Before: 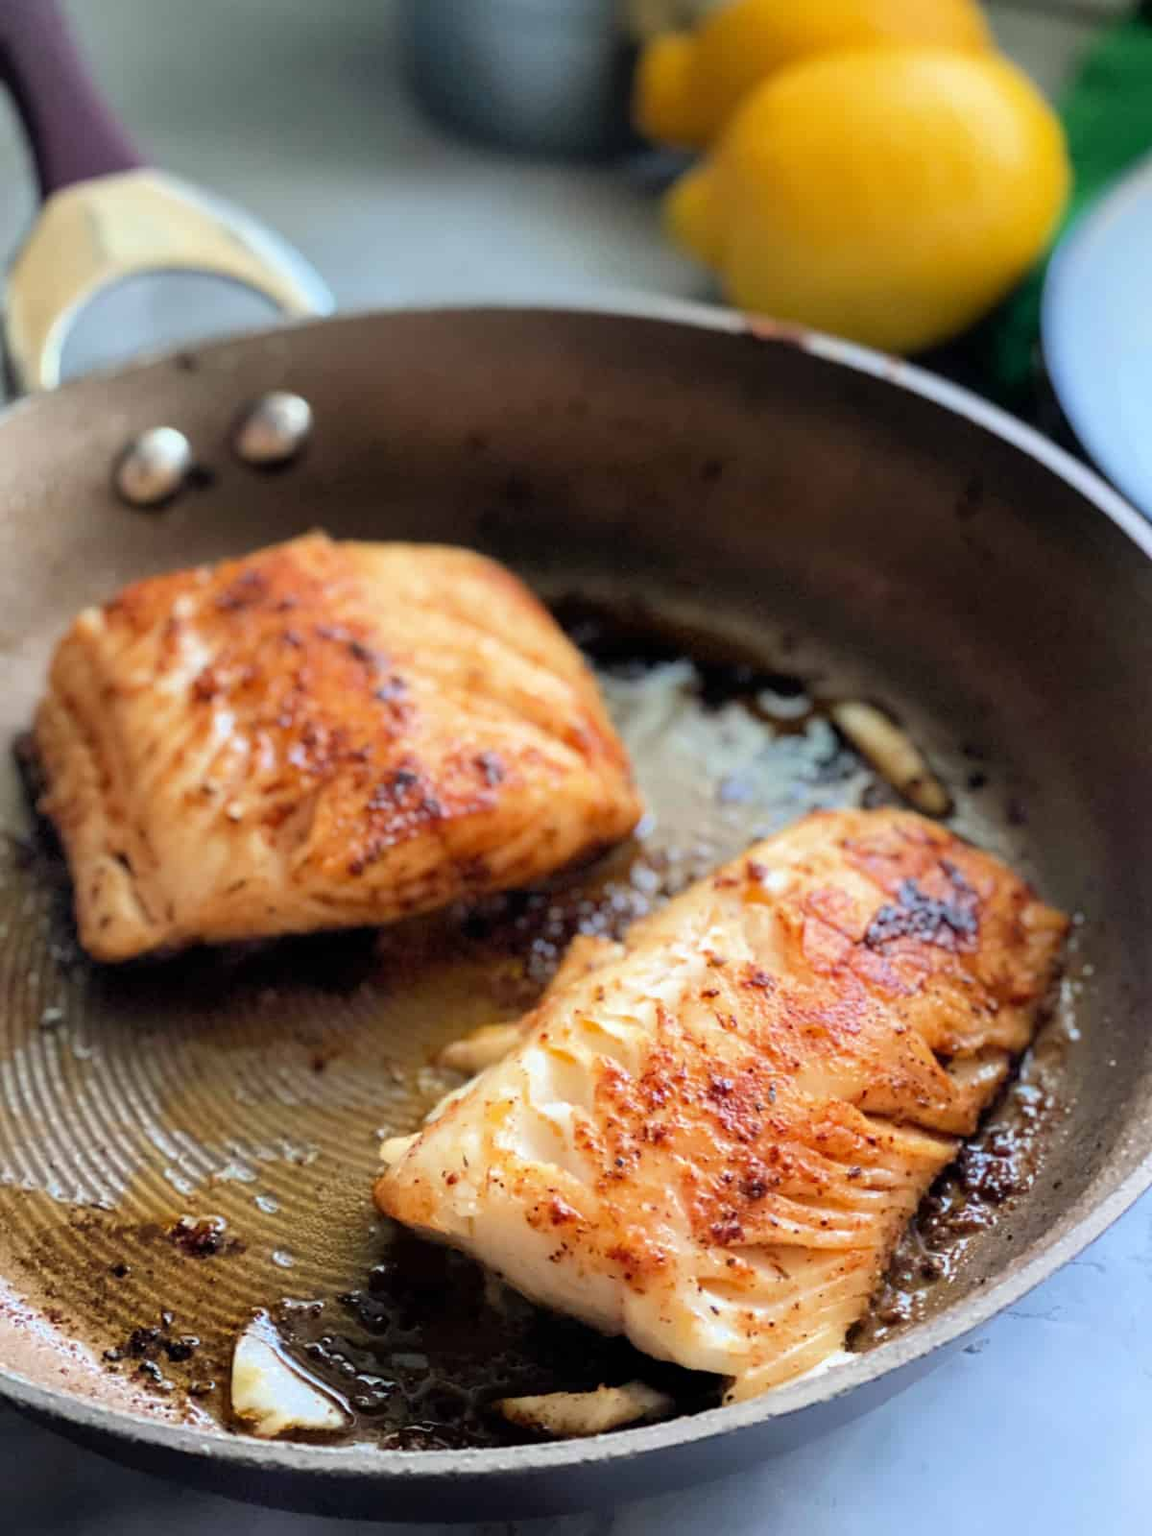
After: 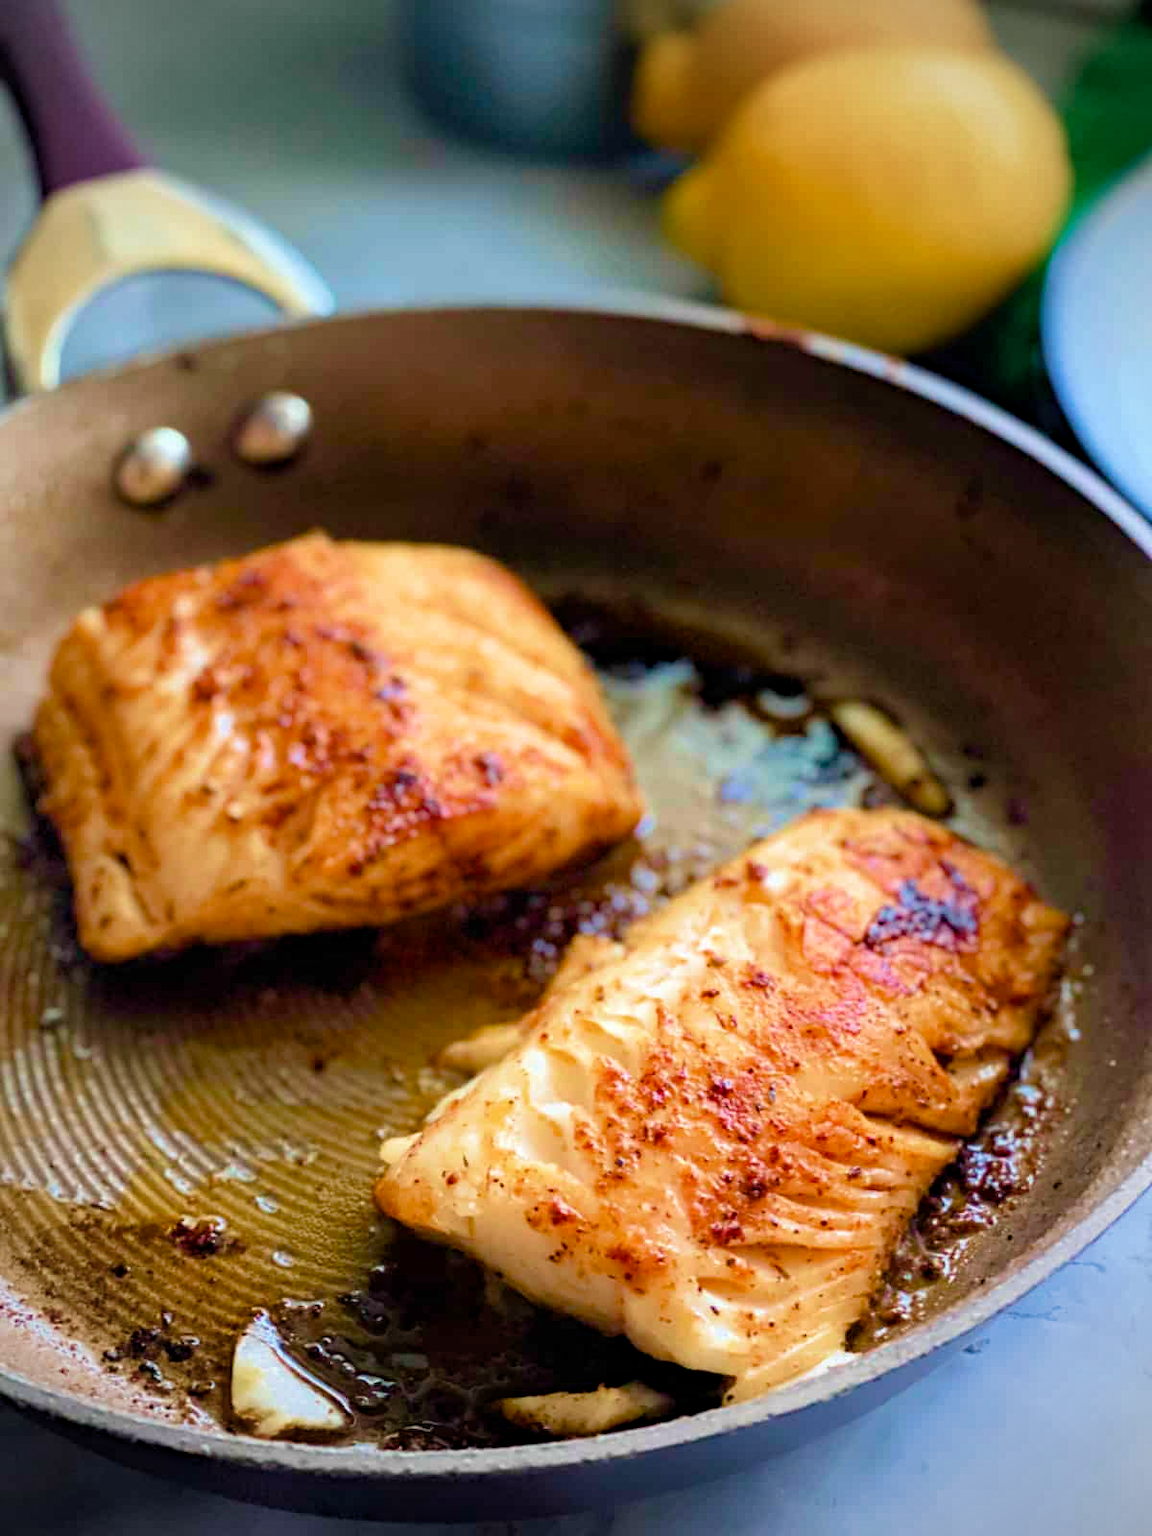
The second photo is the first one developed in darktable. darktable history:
color balance rgb: linear chroma grading › shadows -10.411%, linear chroma grading › global chroma 19.532%, perceptual saturation grading › global saturation 20%, perceptual saturation grading › highlights -50.237%, perceptual saturation grading › shadows 30.013%, global vibrance 20%
haze removal: adaptive false
vignetting: on, module defaults
velvia: strength 45.22%
